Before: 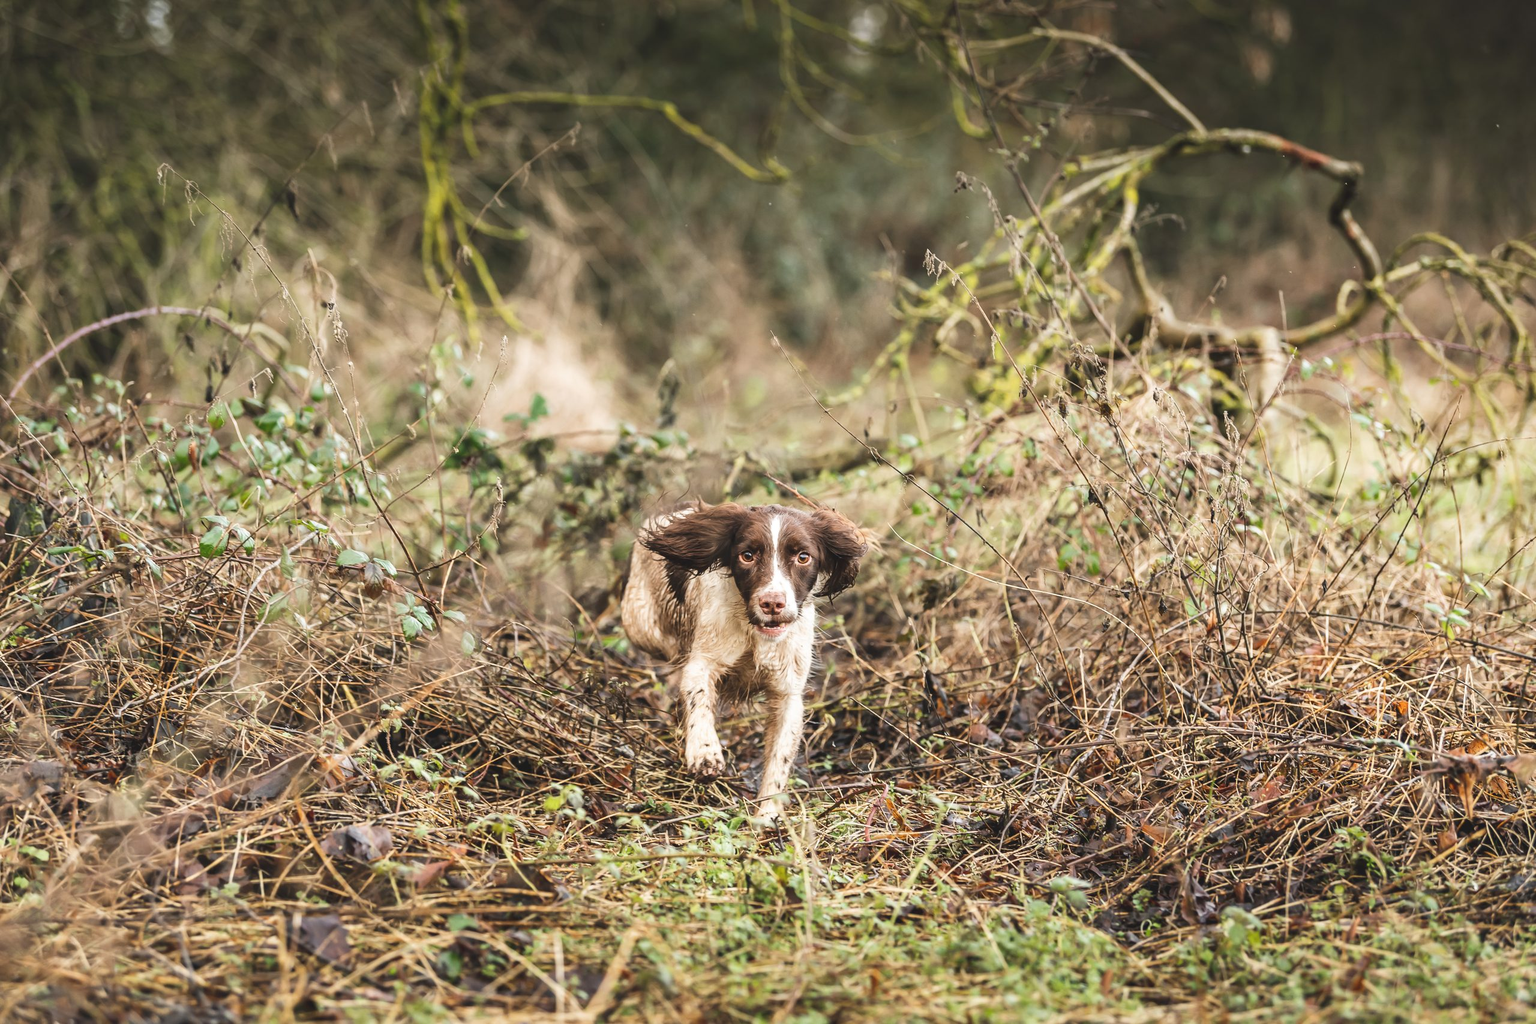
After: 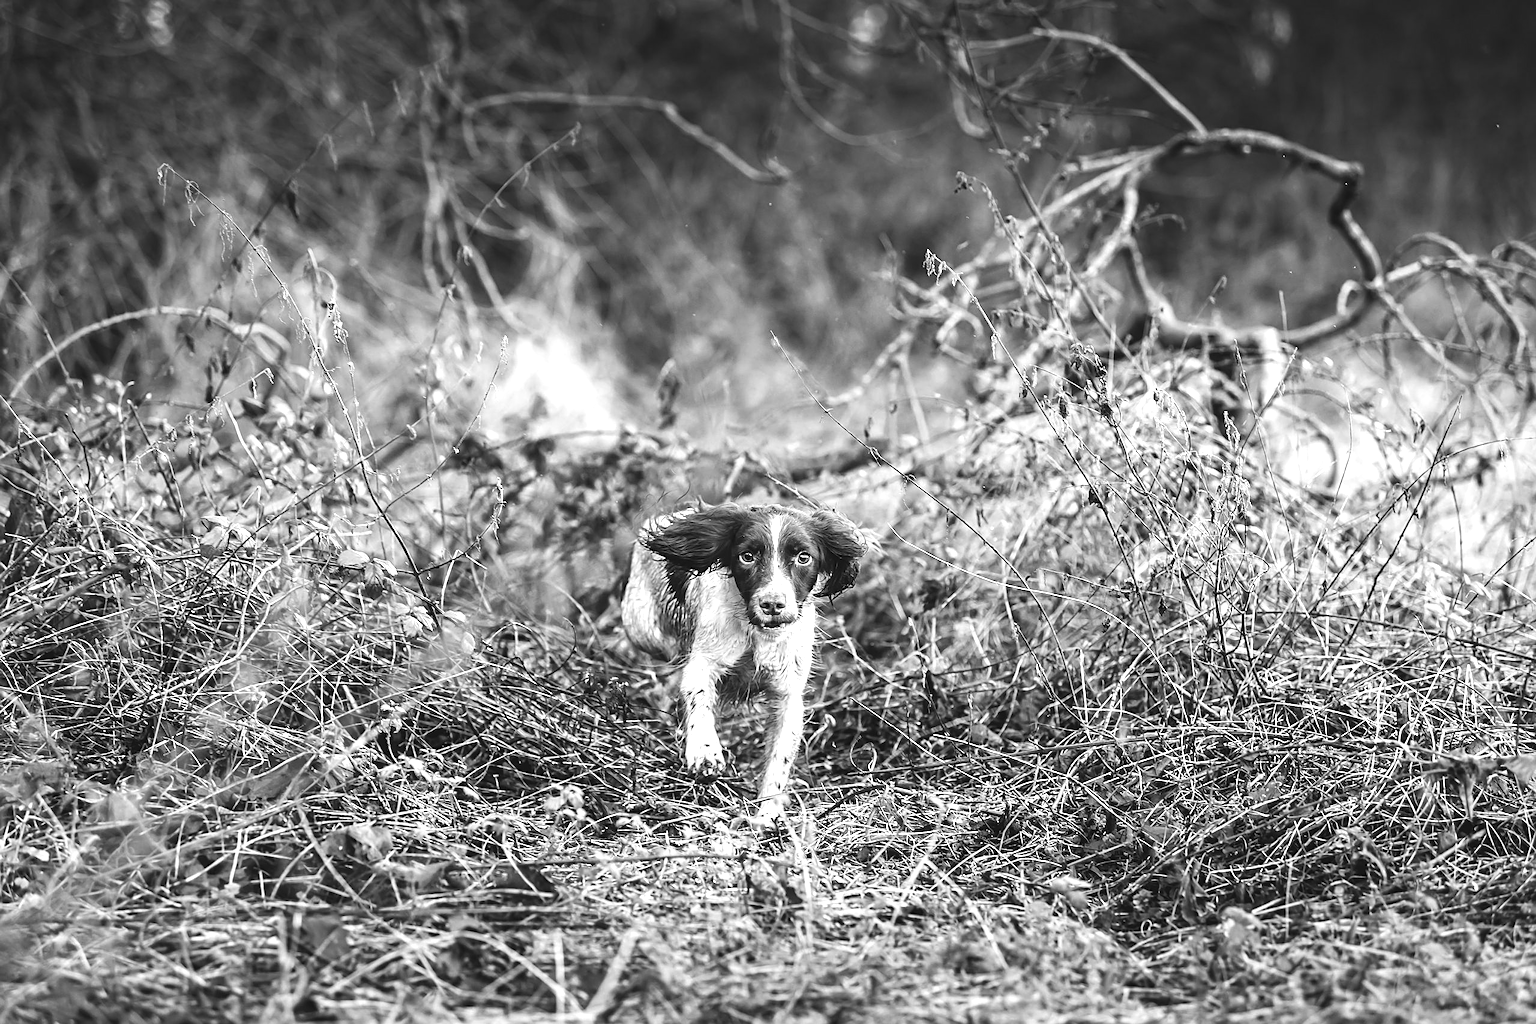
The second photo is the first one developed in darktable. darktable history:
contrast brightness saturation: contrast 0.069, brightness -0.135, saturation 0.117
tone equalizer: -7 EV 0.196 EV, -6 EV 0.12 EV, -5 EV 0.085 EV, -4 EV 0.04 EV, -2 EV -0.029 EV, -1 EV -0.023 EV, +0 EV -0.072 EV, edges refinement/feathering 500, mask exposure compensation -1.57 EV, preserve details no
sharpen: on, module defaults
exposure: black level correction 0, exposure 0.498 EV, compensate highlight preservation false
color zones: curves: ch1 [(0, -0.014) (0.143, -0.013) (0.286, -0.013) (0.429, -0.016) (0.571, -0.019) (0.714, -0.015) (0.857, 0.002) (1, -0.014)]
